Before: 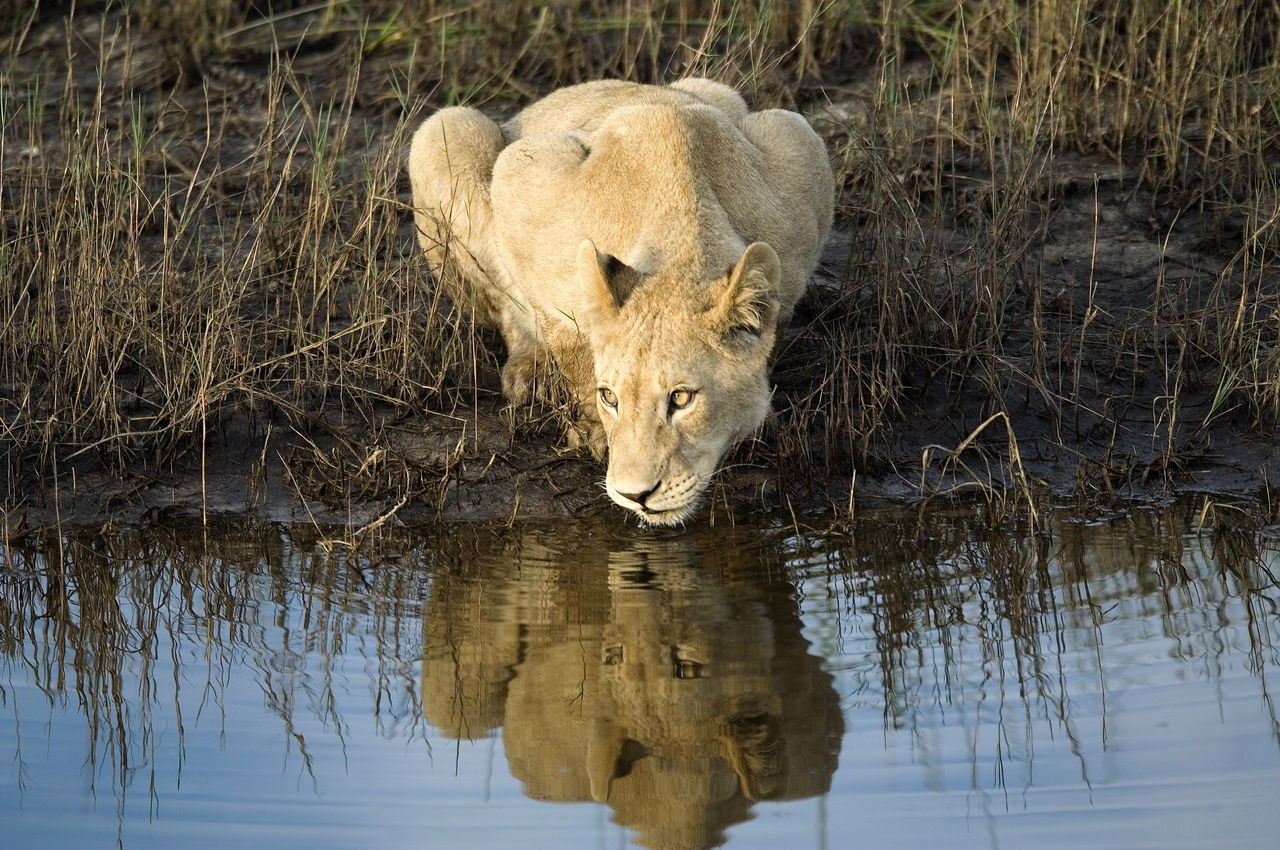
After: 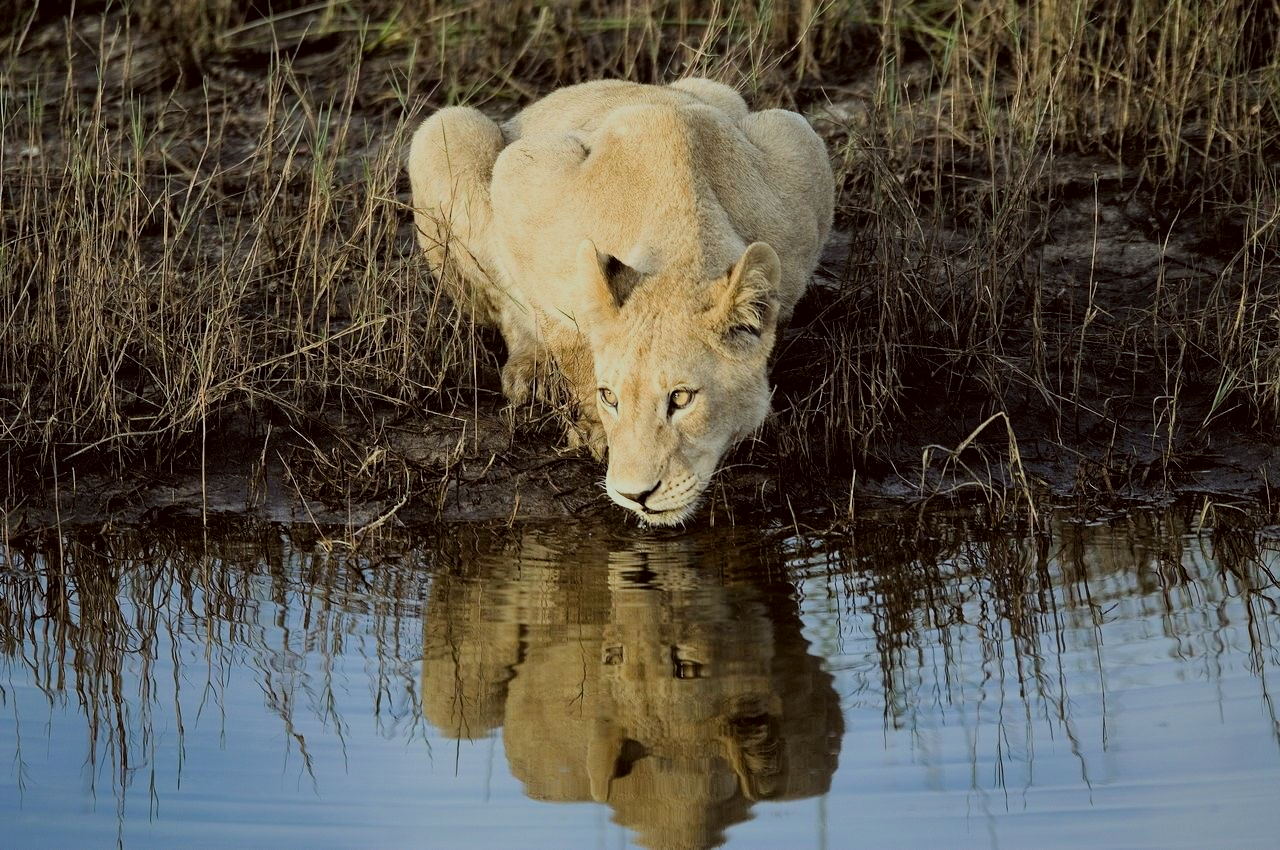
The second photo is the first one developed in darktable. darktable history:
color correction: highlights a* -4.94, highlights b* -2.99, shadows a* 3.96, shadows b* 4.09
filmic rgb: black relative exposure -7.11 EV, white relative exposure 5.35 EV, hardness 3.02, color science v6 (2022)
